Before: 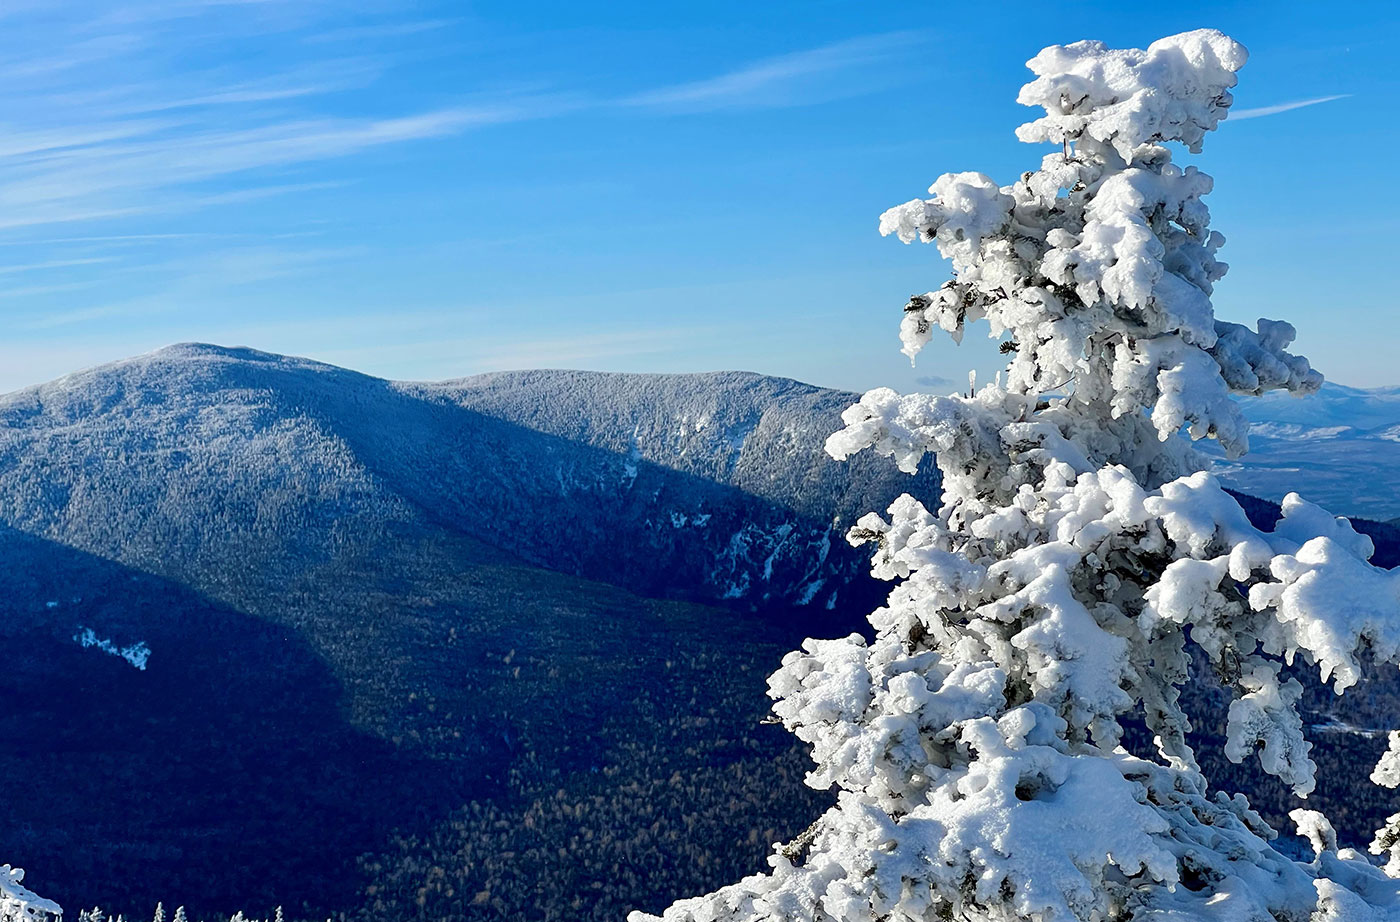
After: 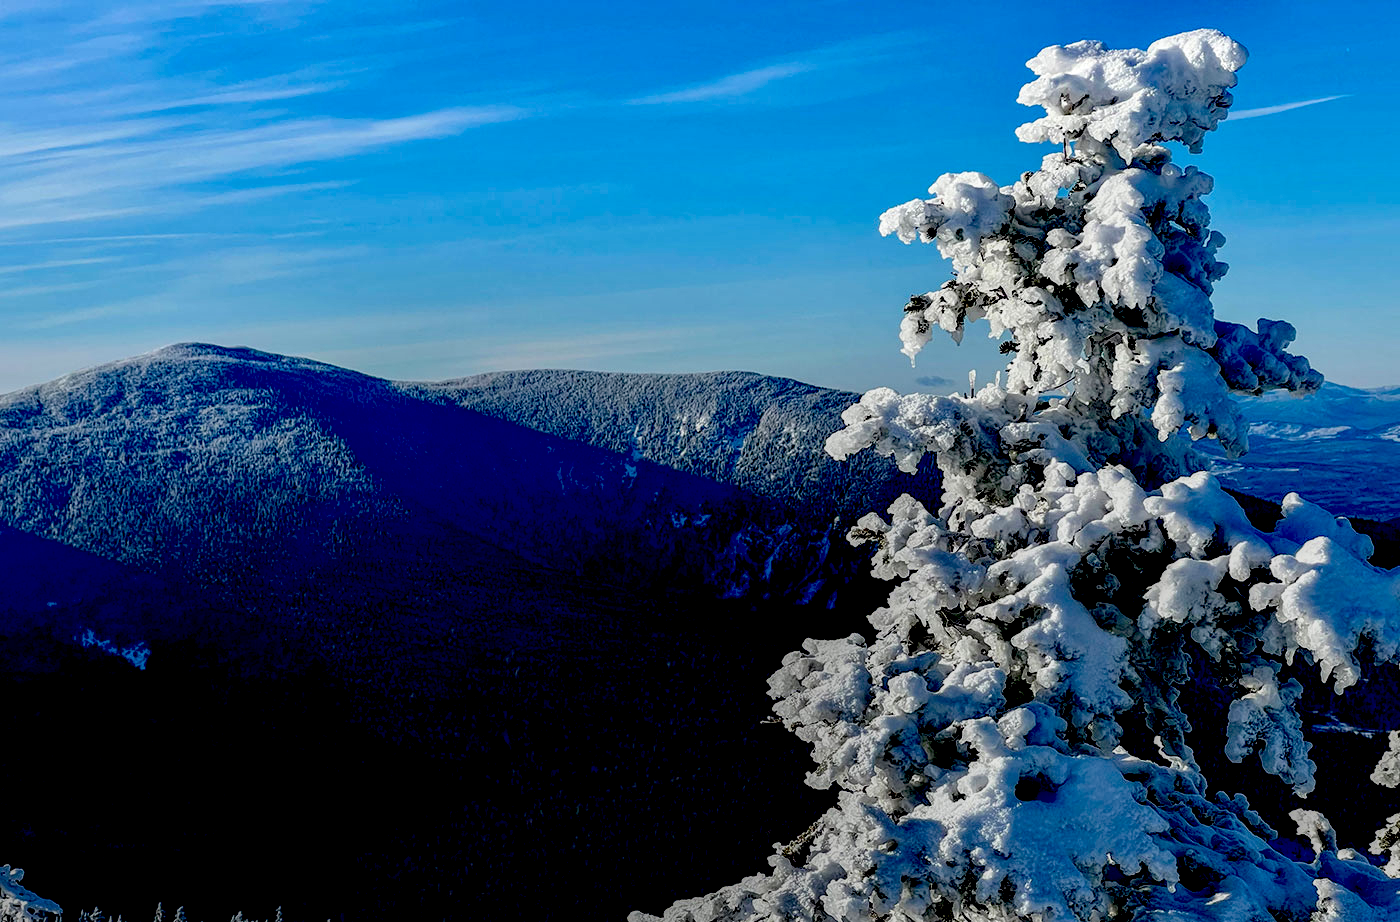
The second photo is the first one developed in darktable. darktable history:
exposure: black level correction 0.1, exposure -0.092 EV, compensate highlight preservation false
local contrast: on, module defaults
